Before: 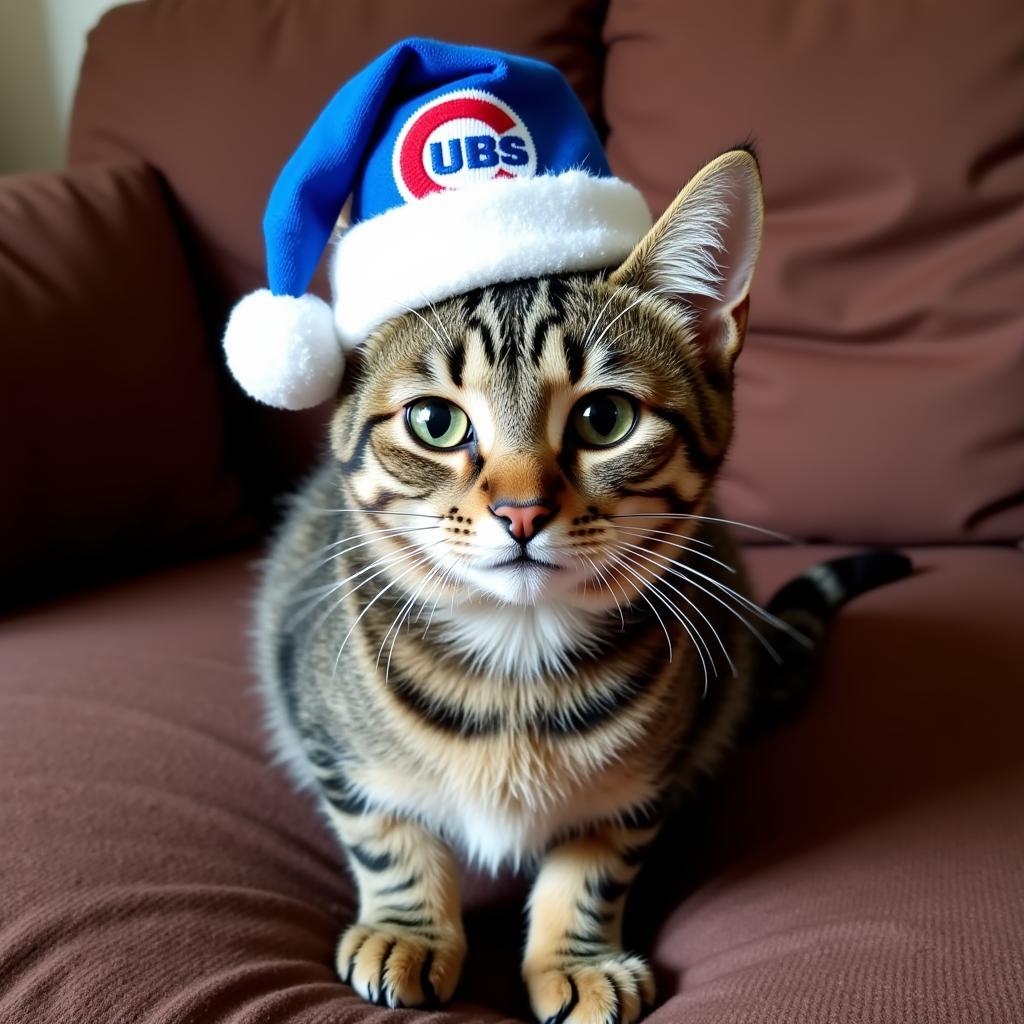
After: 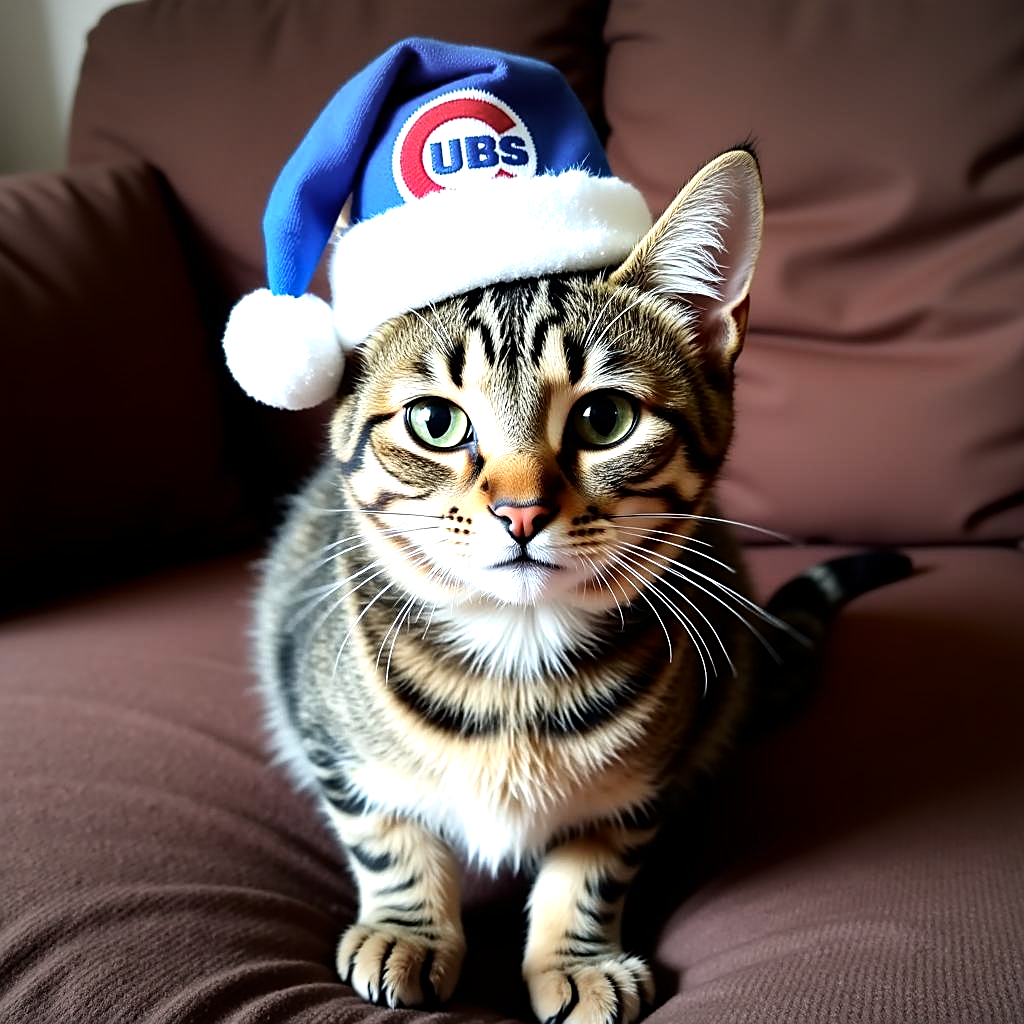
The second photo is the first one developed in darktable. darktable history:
vignetting: fall-off radius 98.9%, brightness -0.474, width/height ratio 1.336
tone equalizer: -8 EV -0.778 EV, -7 EV -0.692 EV, -6 EV -0.587 EV, -5 EV -0.38 EV, -3 EV 0.381 EV, -2 EV 0.6 EV, -1 EV 0.694 EV, +0 EV 0.752 EV
shadows and highlights: shadows -29.59, highlights 29.3
sharpen: on, module defaults
